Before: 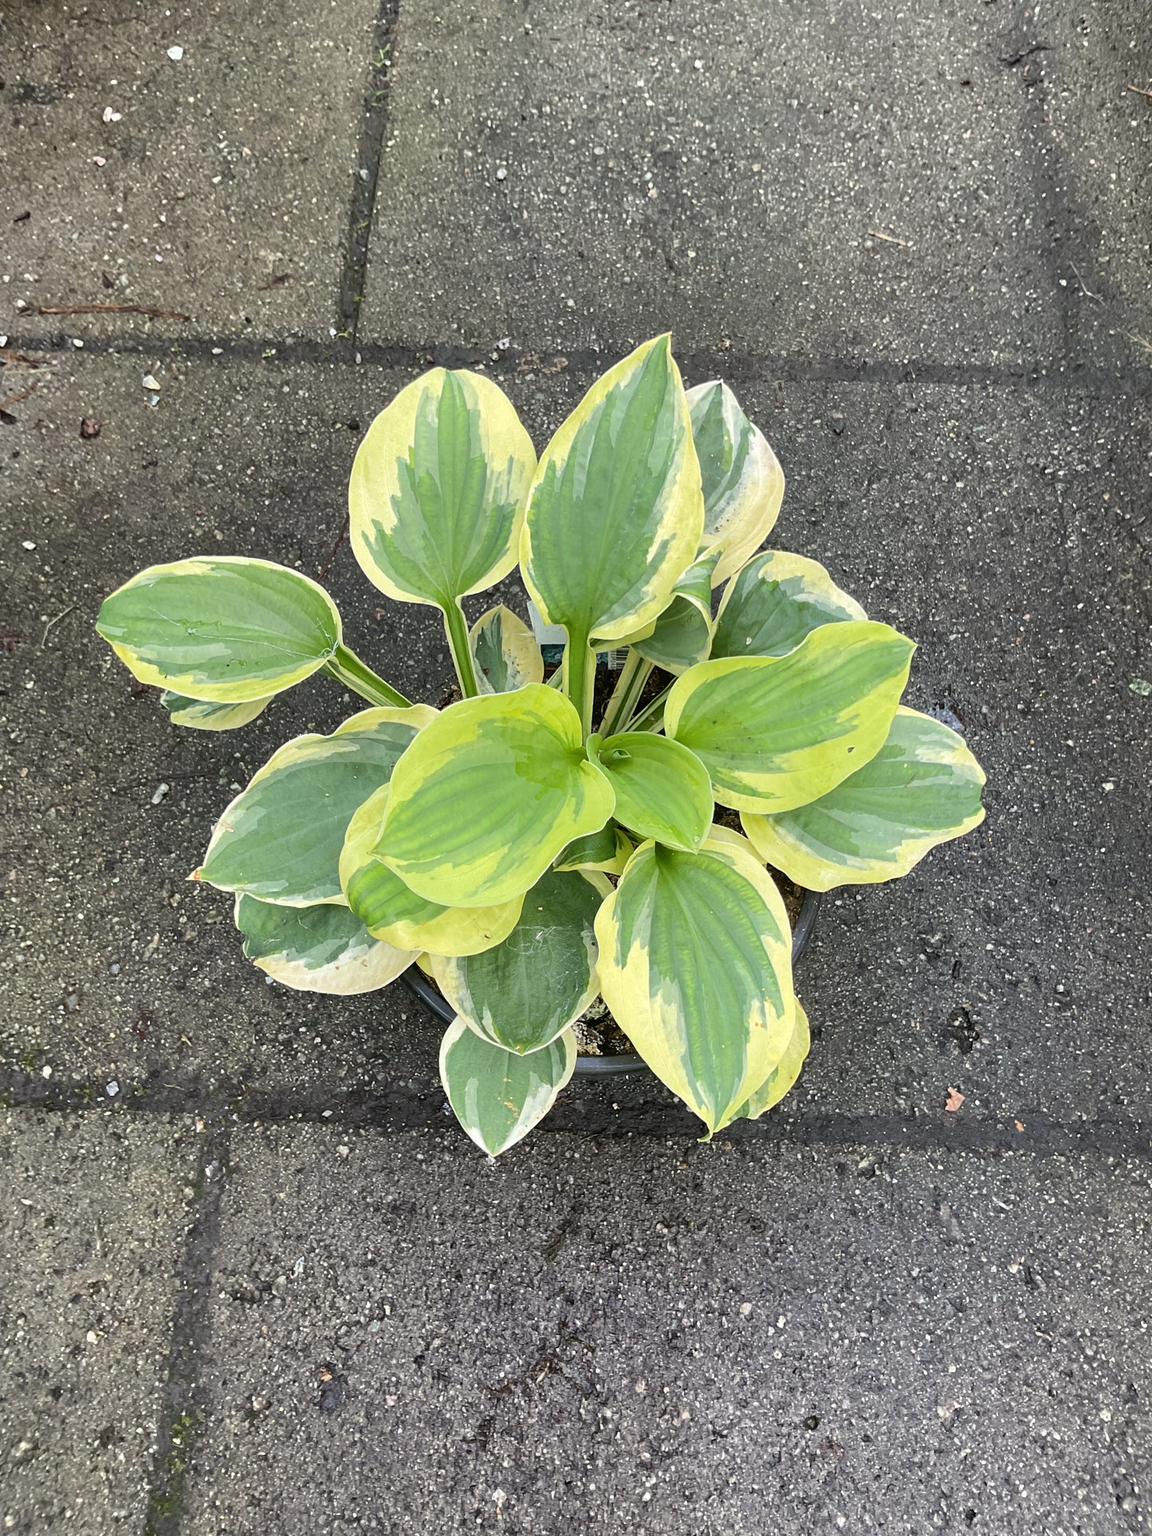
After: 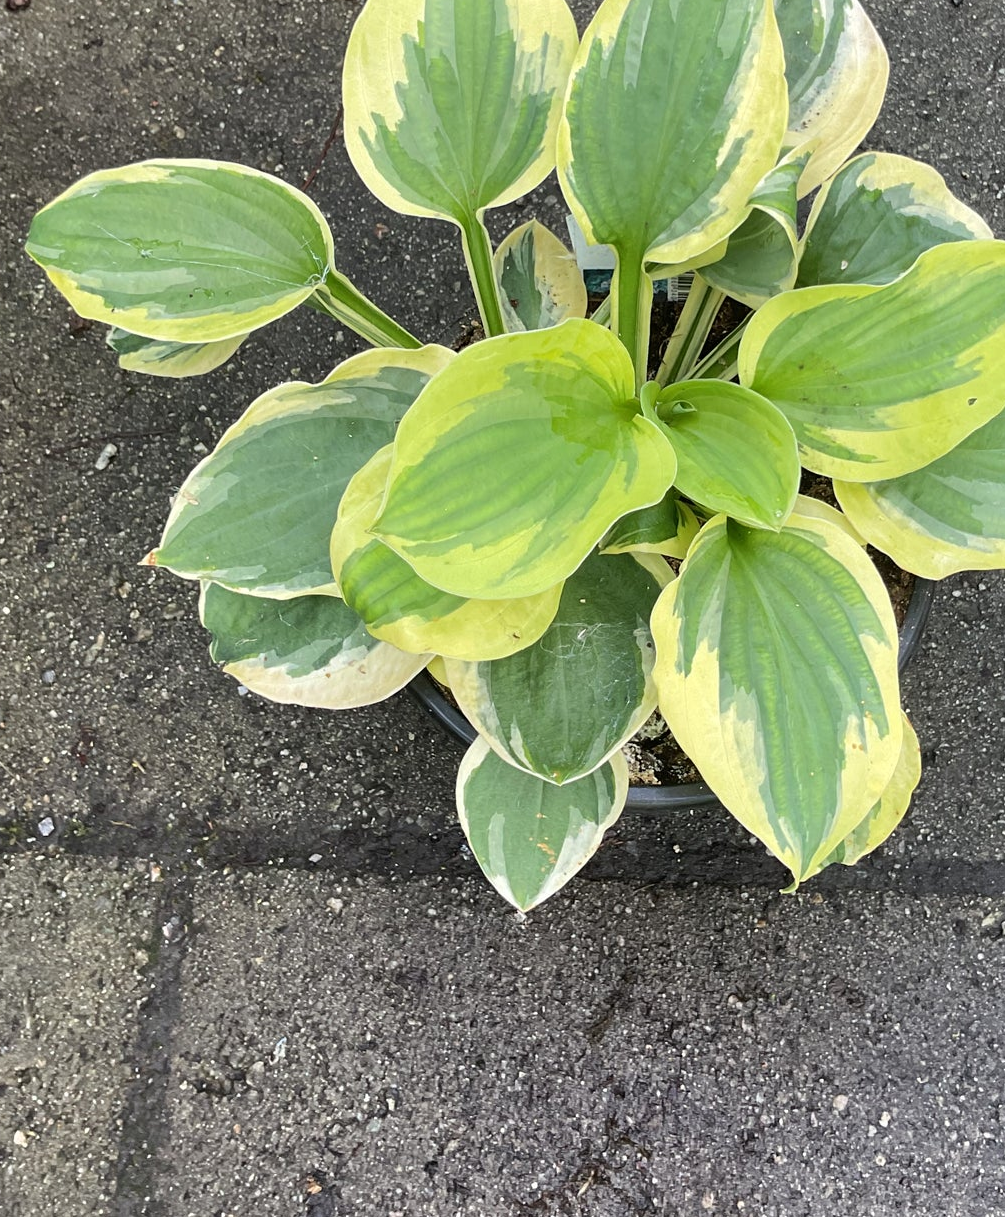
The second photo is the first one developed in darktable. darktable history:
crop: left 6.637%, top 28.019%, right 23.784%, bottom 8.809%
exposure: exposure 0.014 EV, compensate exposure bias true, compensate highlight preservation false
